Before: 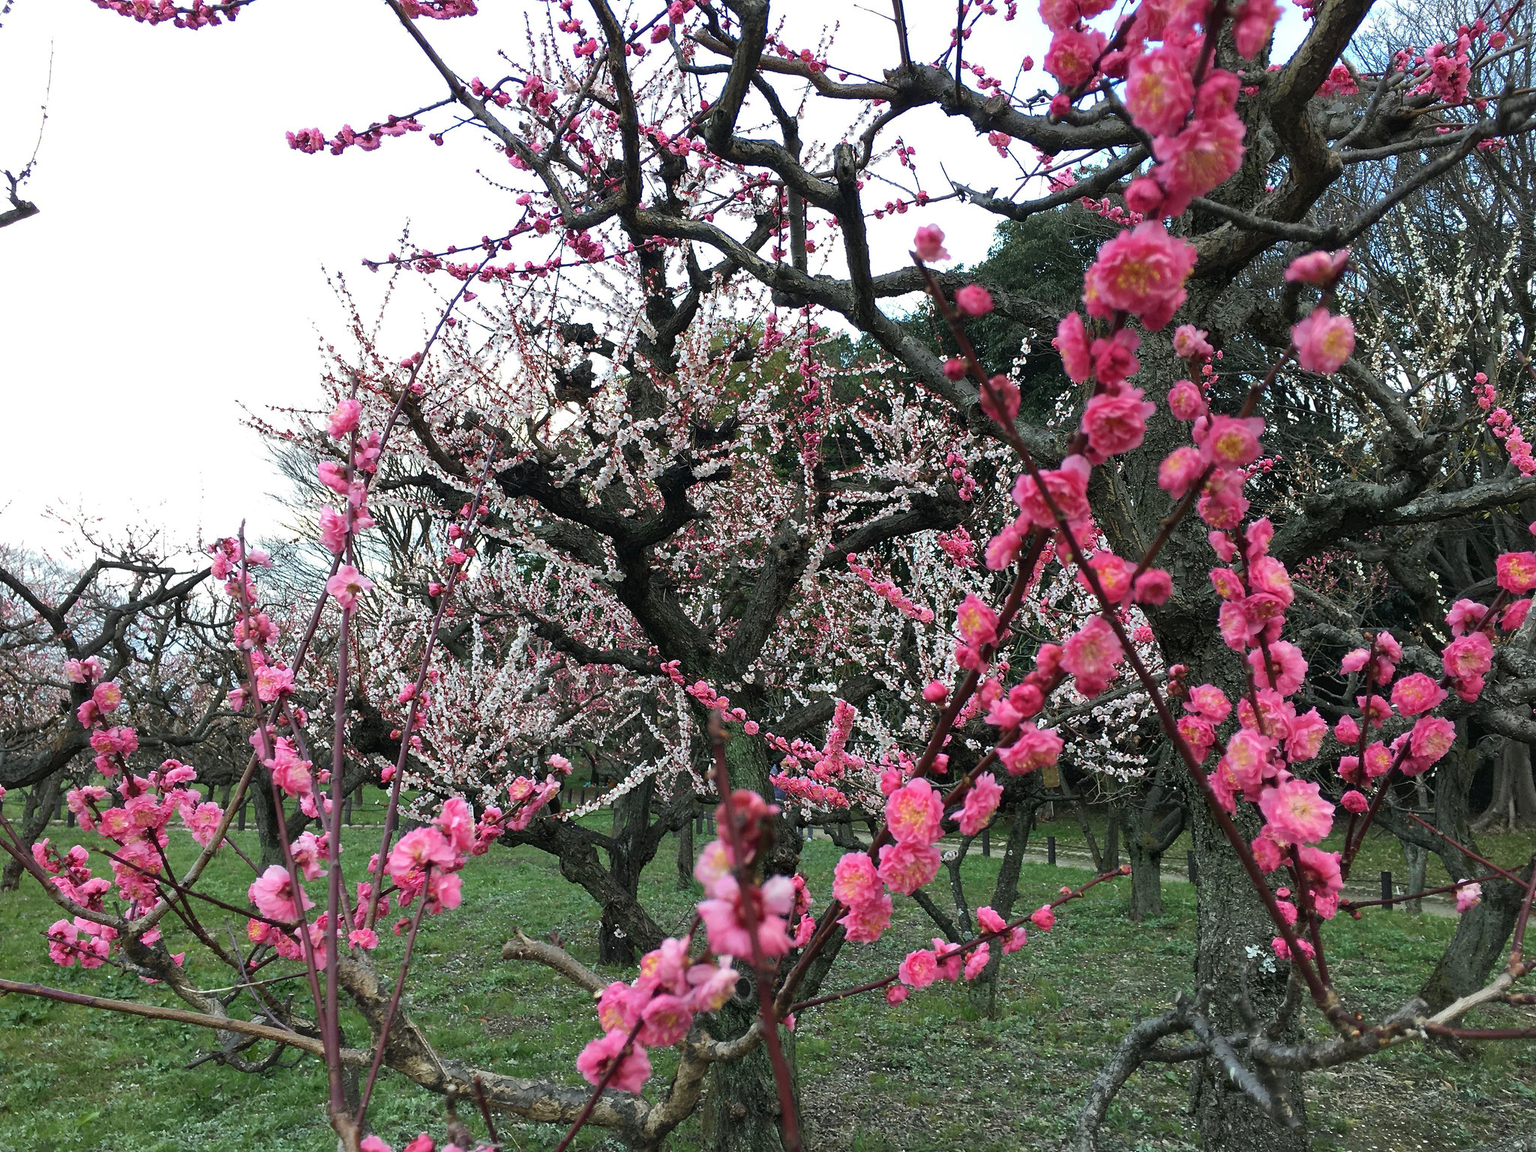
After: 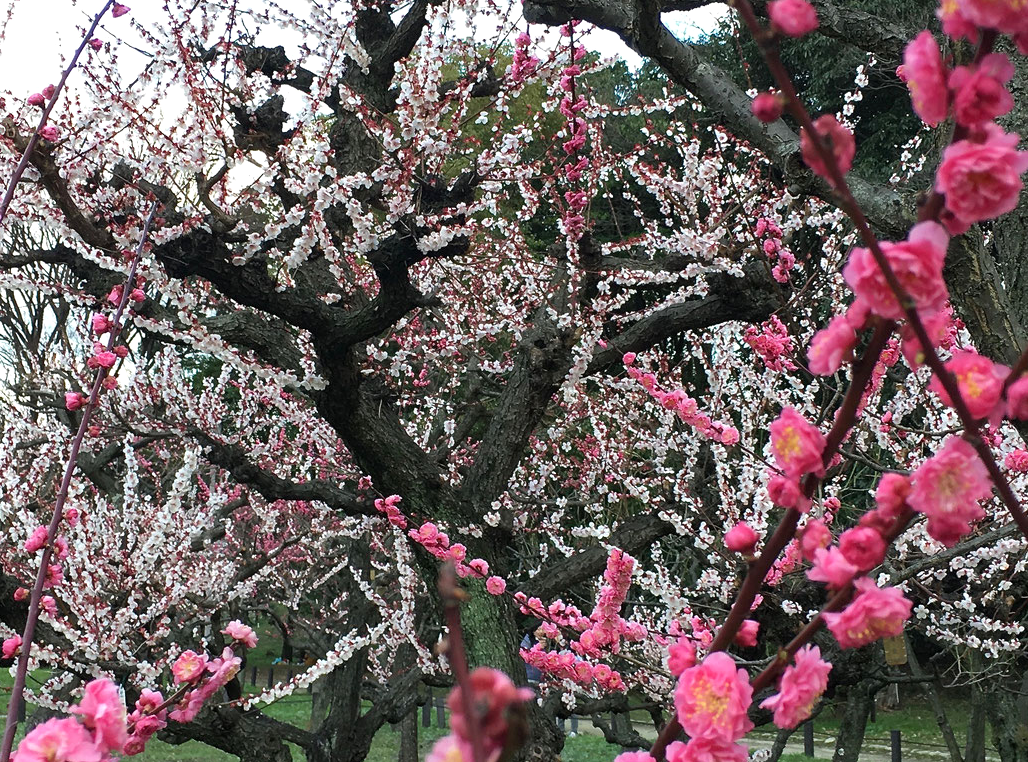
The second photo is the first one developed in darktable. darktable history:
exposure: exposure 0.15 EV, compensate highlight preservation false
crop: left 24.75%, top 25.122%, right 25.038%, bottom 25.254%
